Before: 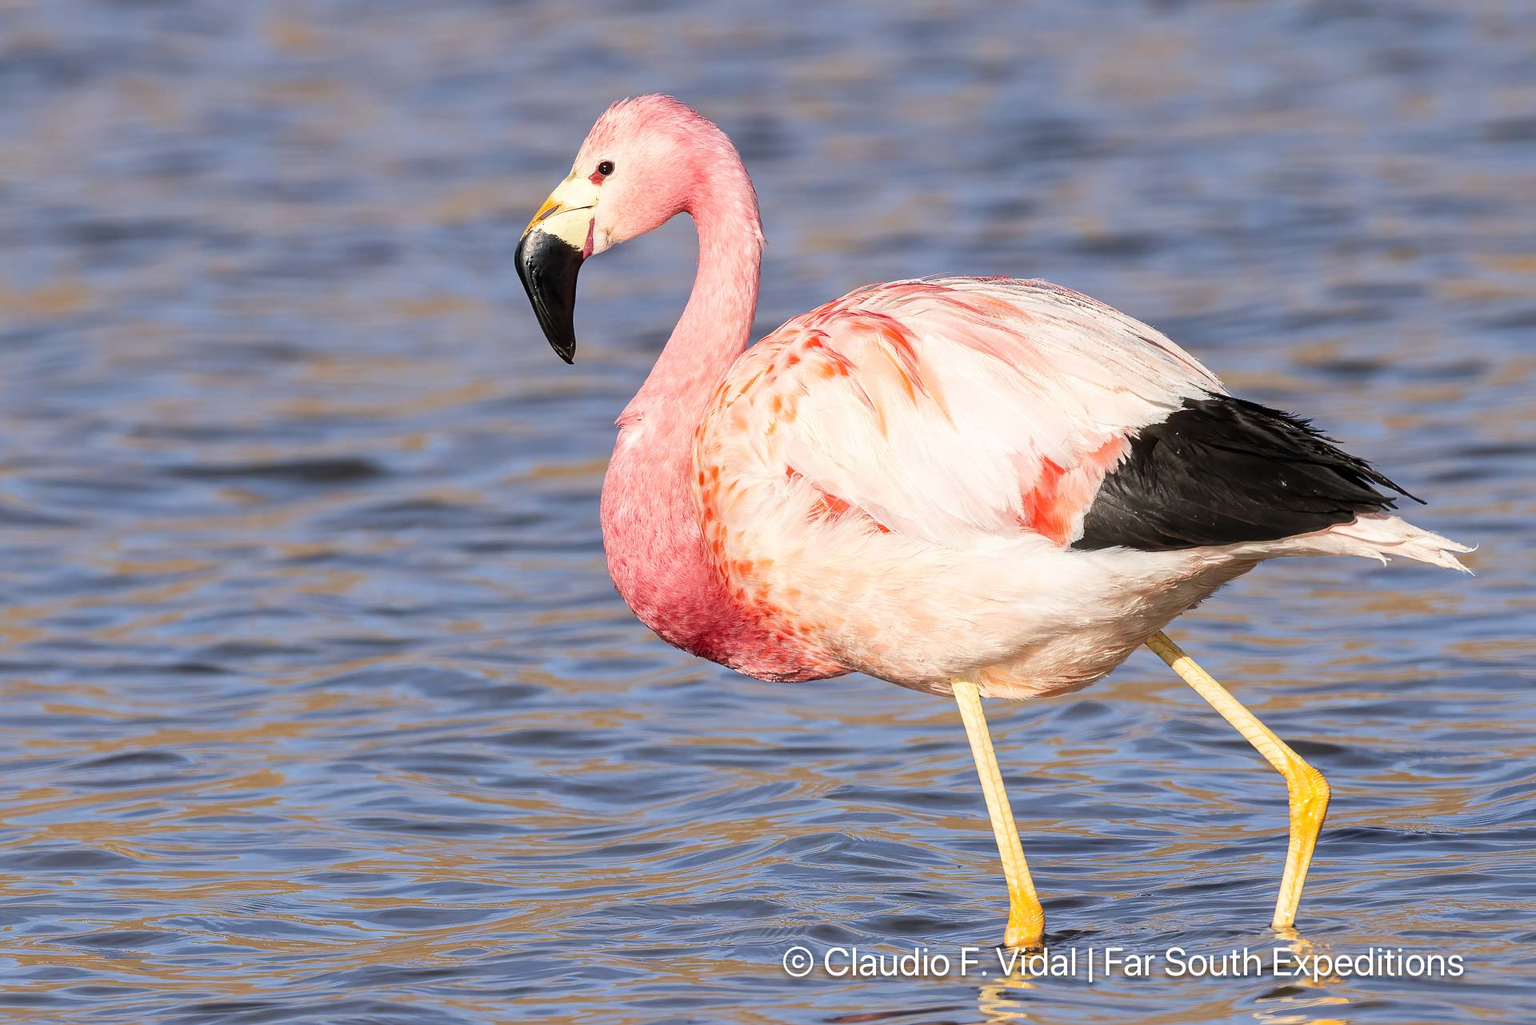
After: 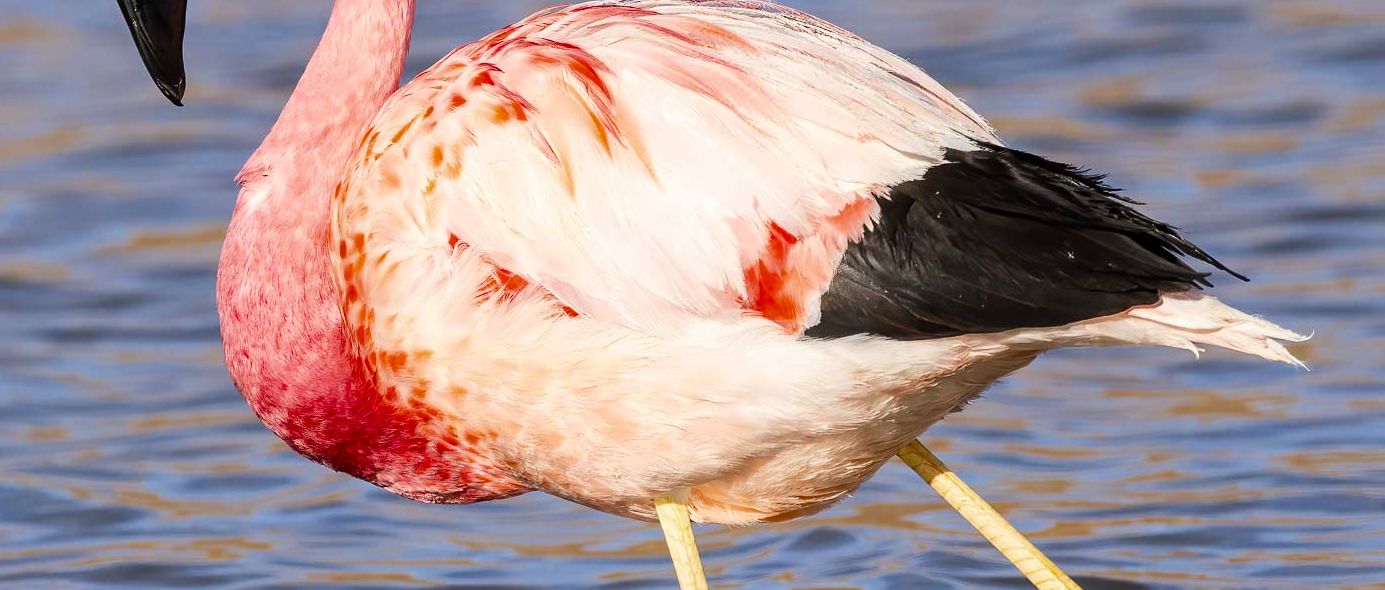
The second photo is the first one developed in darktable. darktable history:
color balance rgb: perceptual saturation grading › global saturation 16.464%, saturation formula JzAzBz (2021)
crop and rotate: left 27.829%, top 27.4%, bottom 26.474%
